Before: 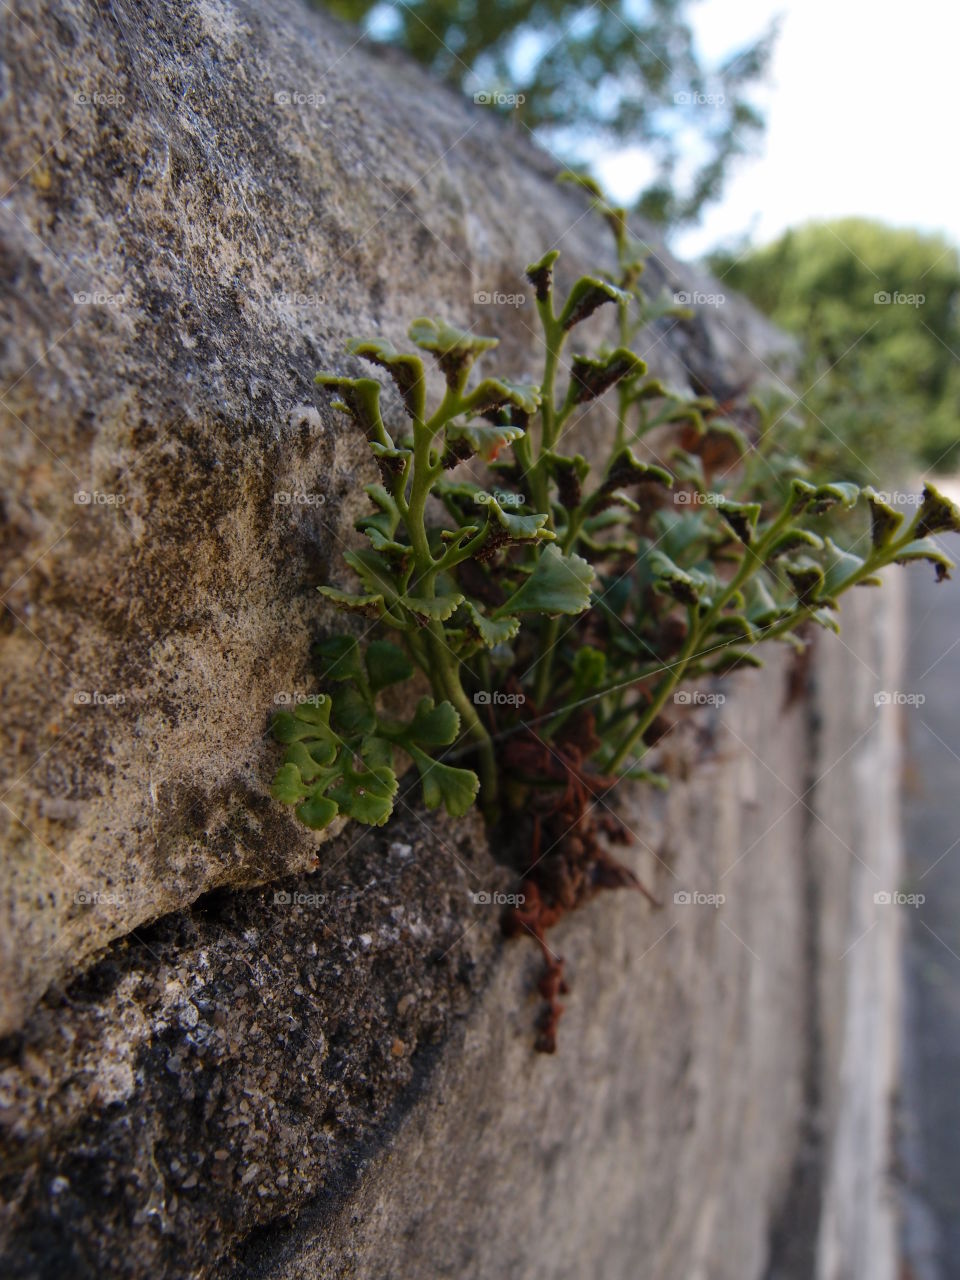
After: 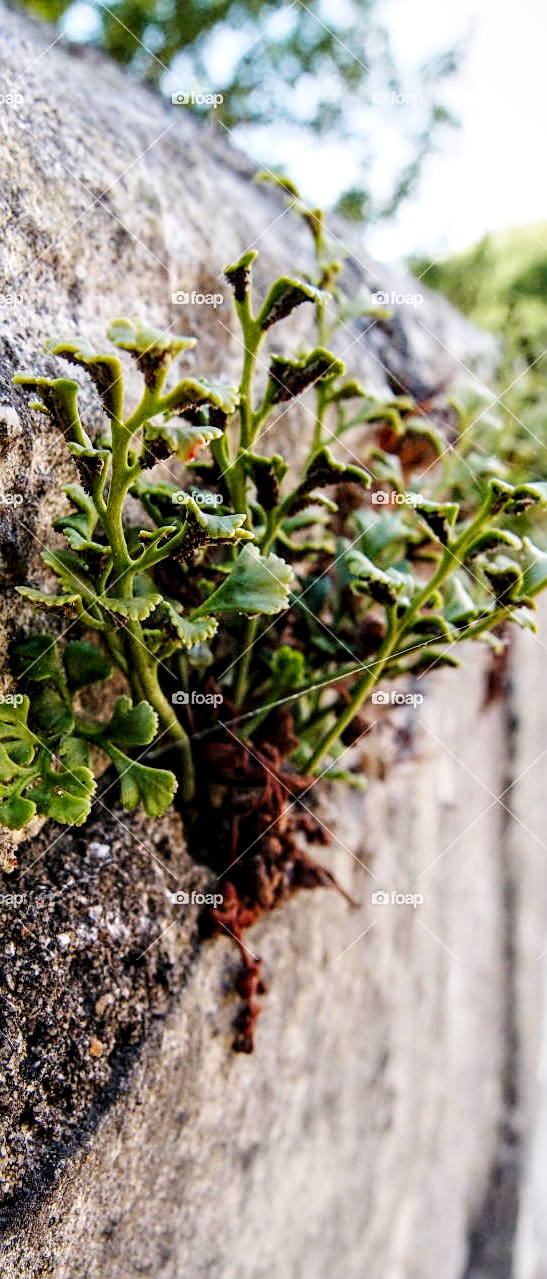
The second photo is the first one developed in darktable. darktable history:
tone curve: curves: ch0 [(0, 0) (0.042, 0.023) (0.157, 0.114) (0.302, 0.308) (0.44, 0.507) (0.607, 0.705) (0.824, 0.882) (1, 0.965)]; ch1 [(0, 0) (0.339, 0.334) (0.445, 0.419) (0.476, 0.454) (0.503, 0.501) (0.517, 0.513) (0.551, 0.567) (0.622, 0.662) (0.706, 0.741) (1, 1)]; ch2 [(0, 0) (0.327, 0.318) (0.417, 0.426) (0.46, 0.453) (0.502, 0.5) (0.514, 0.524) (0.547, 0.572) (0.615, 0.656) (0.717, 0.778) (1, 1)], preserve colors none
filmic rgb: middle gray luminance 18.26%, black relative exposure -11.15 EV, white relative exposure 3.69 EV, target black luminance 0%, hardness 5.84, latitude 57.39%, contrast 0.964, shadows ↔ highlights balance 49.43%
exposure: black level correction 0, exposure 1.2 EV, compensate exposure bias true, compensate highlight preservation false
sharpen: on, module defaults
local contrast: detail 150%
crop: left 31.509%, top 0.022%, right 11.477%
